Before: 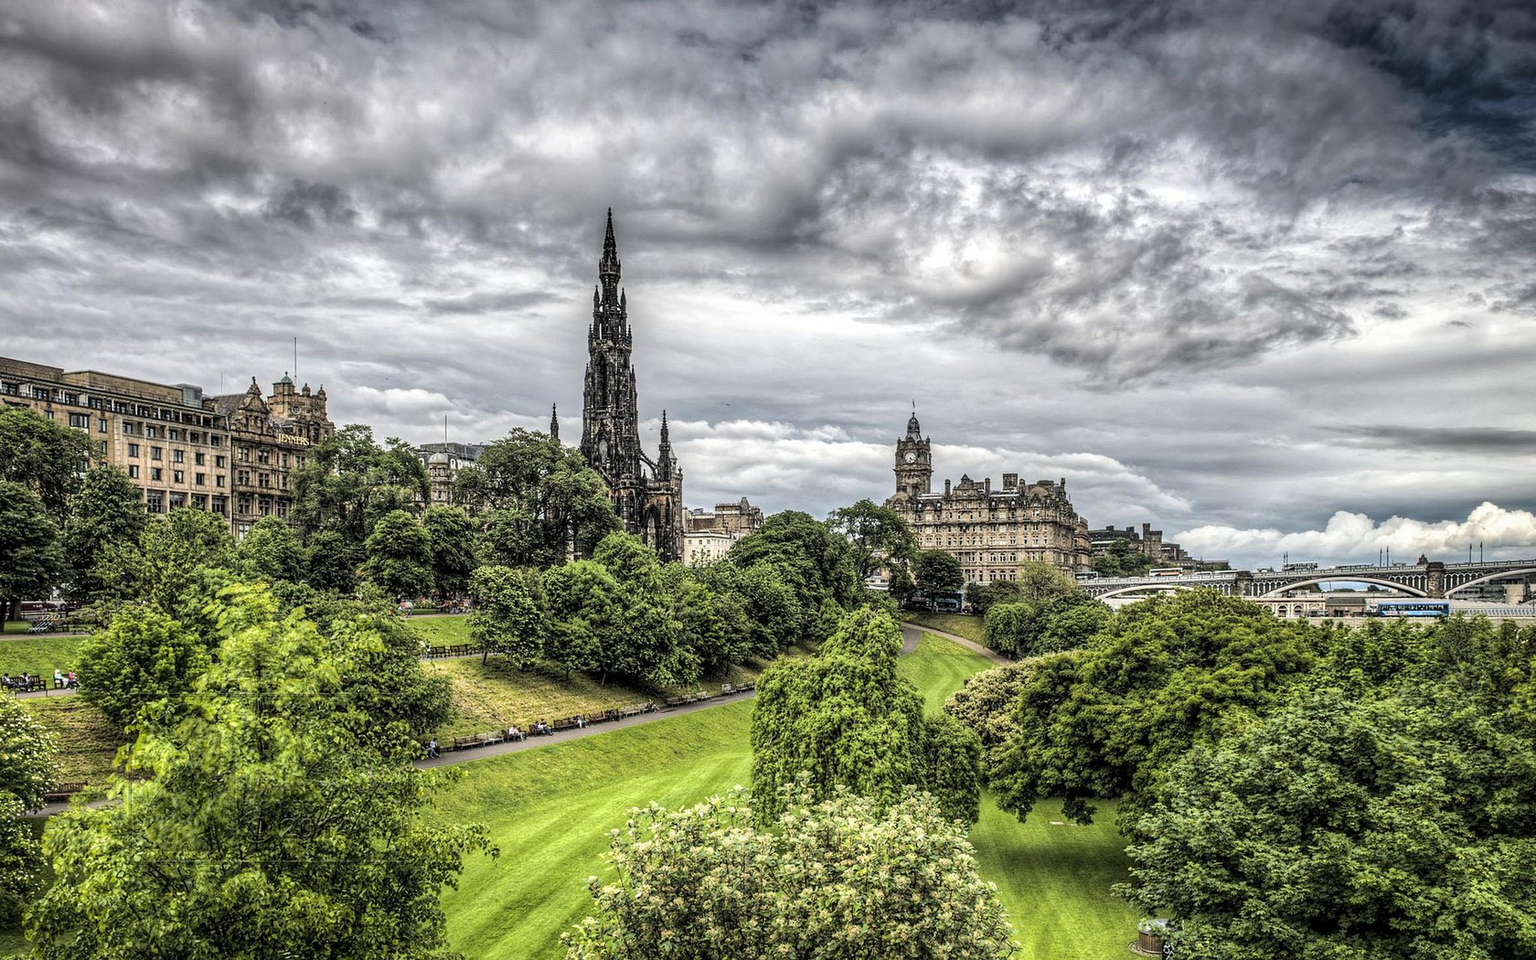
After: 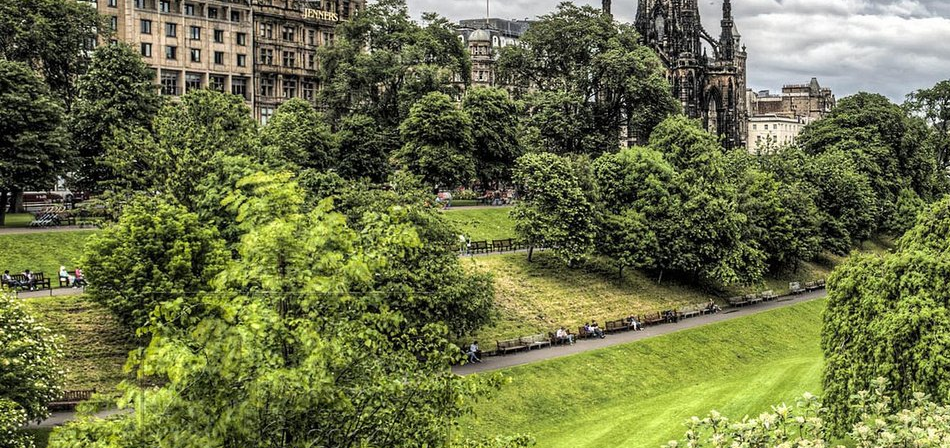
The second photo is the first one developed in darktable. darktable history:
crop: top 44.447%, right 43.402%, bottom 12.826%
